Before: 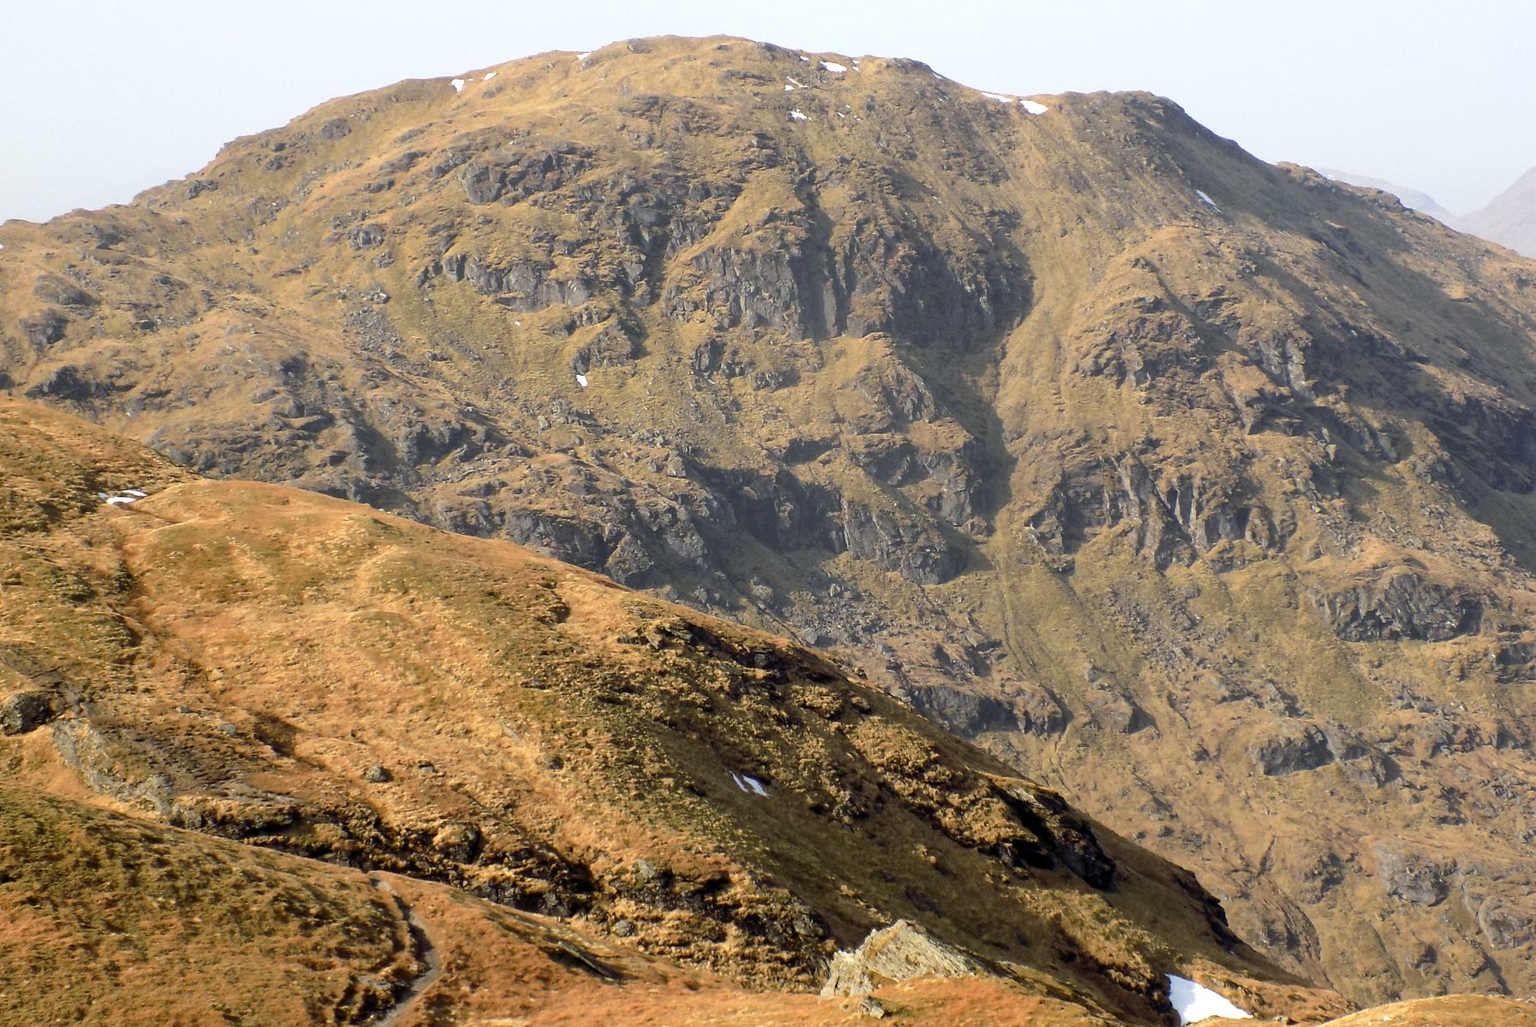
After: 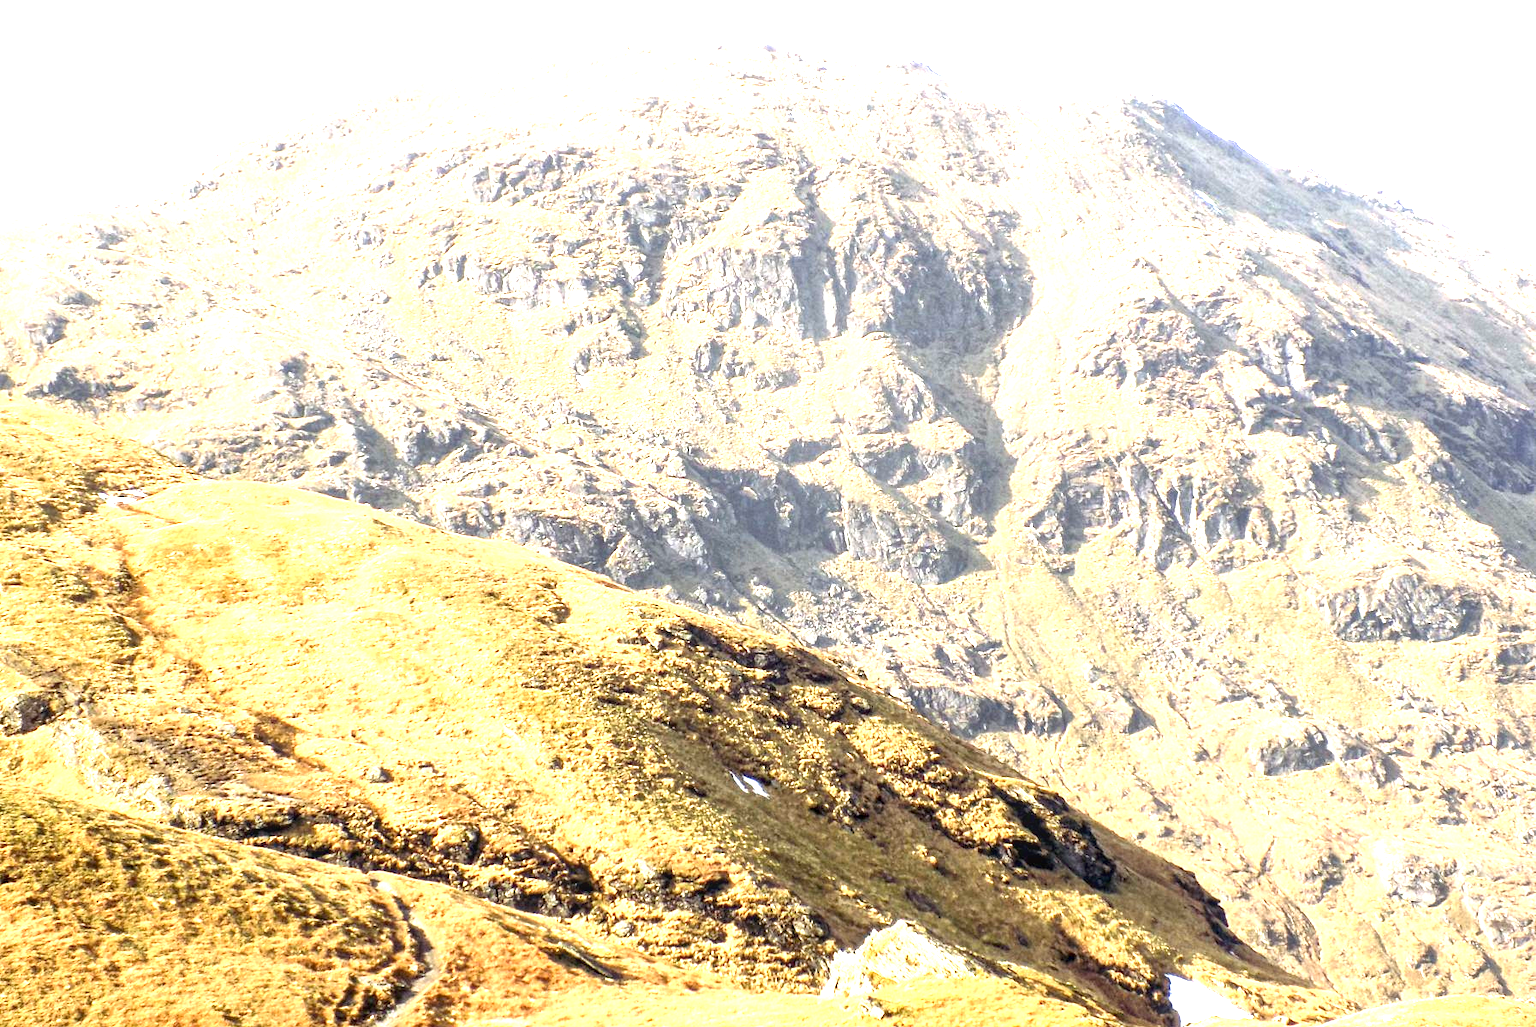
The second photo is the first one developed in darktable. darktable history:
exposure: exposure 2.04 EV, compensate highlight preservation false
local contrast: on, module defaults
